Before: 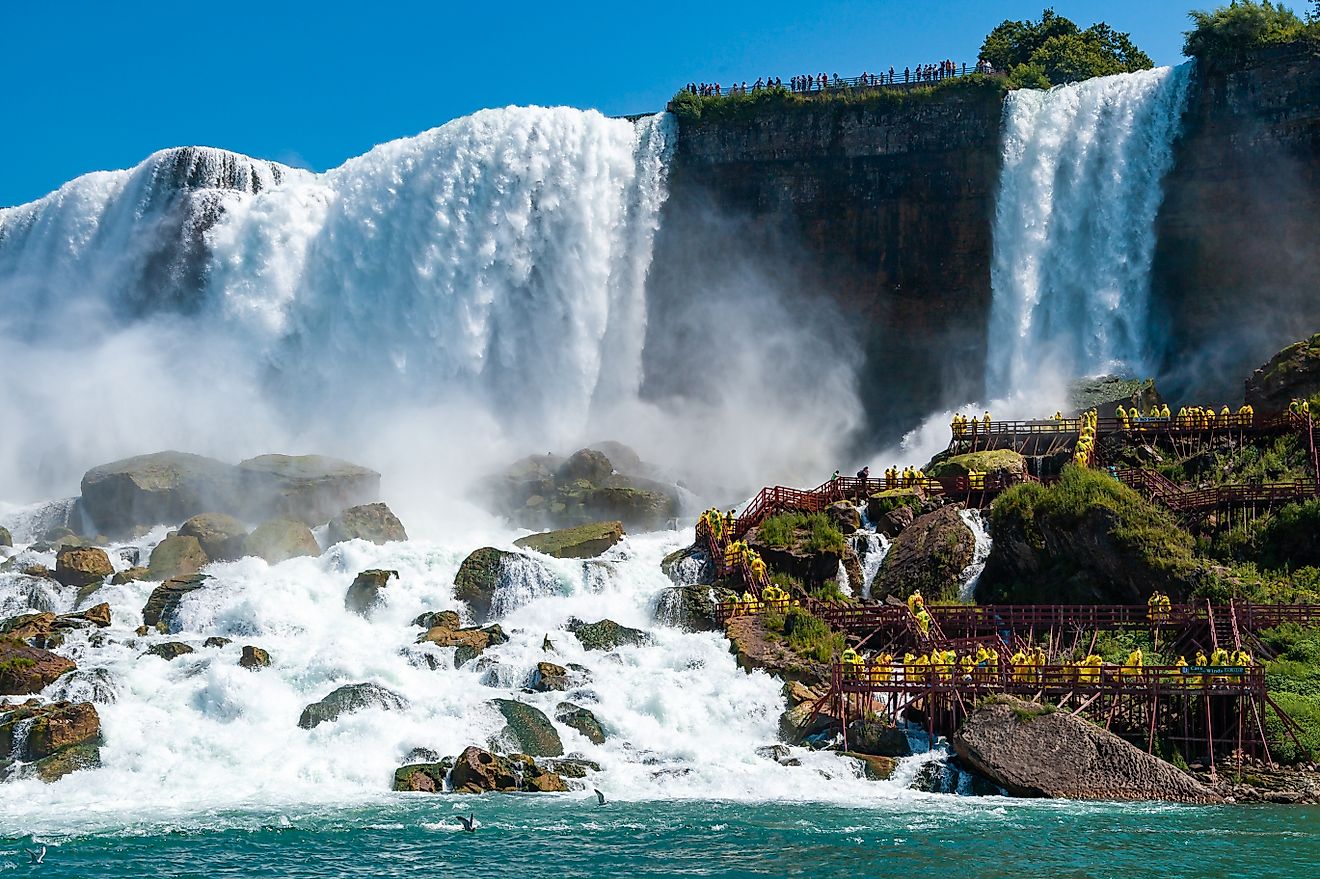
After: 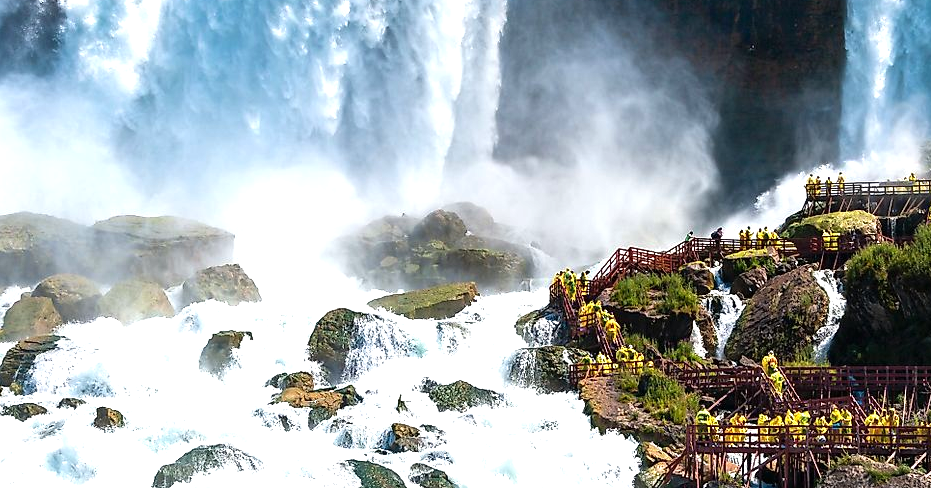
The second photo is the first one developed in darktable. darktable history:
crop: left 11.095%, top 27.238%, right 18.312%, bottom 17.182%
tone equalizer: -8 EV -0.756 EV, -7 EV -0.692 EV, -6 EV -0.602 EV, -5 EV -0.385 EV, -3 EV 0.393 EV, -2 EV 0.6 EV, -1 EV 0.7 EV, +0 EV 0.755 EV, smoothing diameter 24.8%, edges refinement/feathering 14.93, preserve details guided filter
